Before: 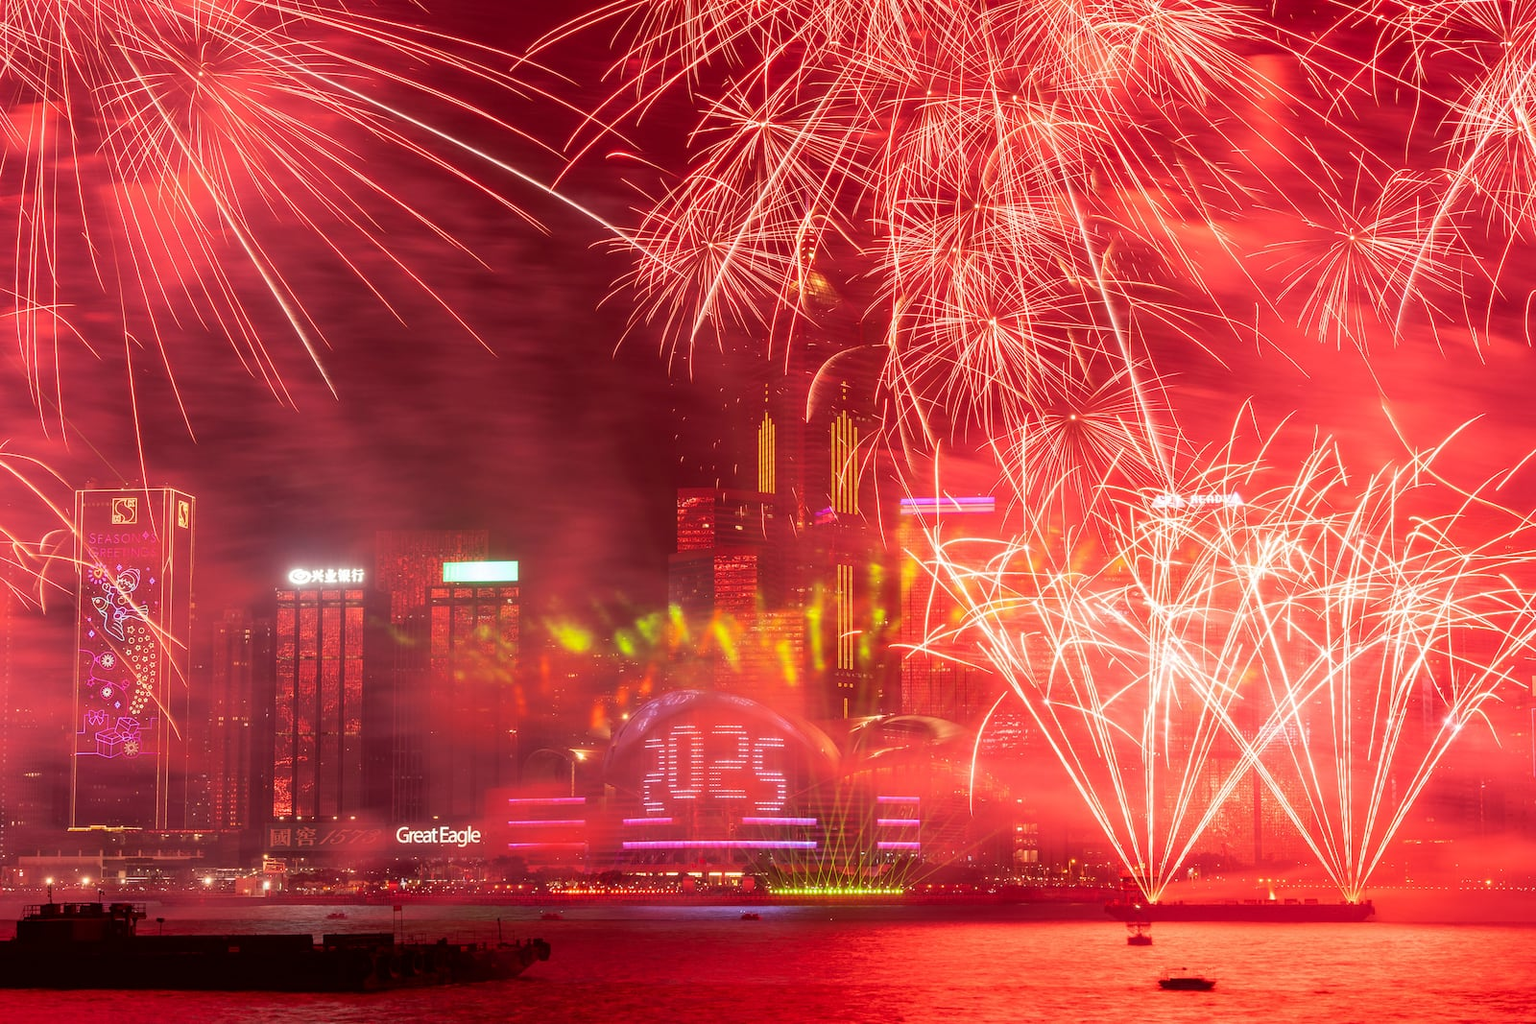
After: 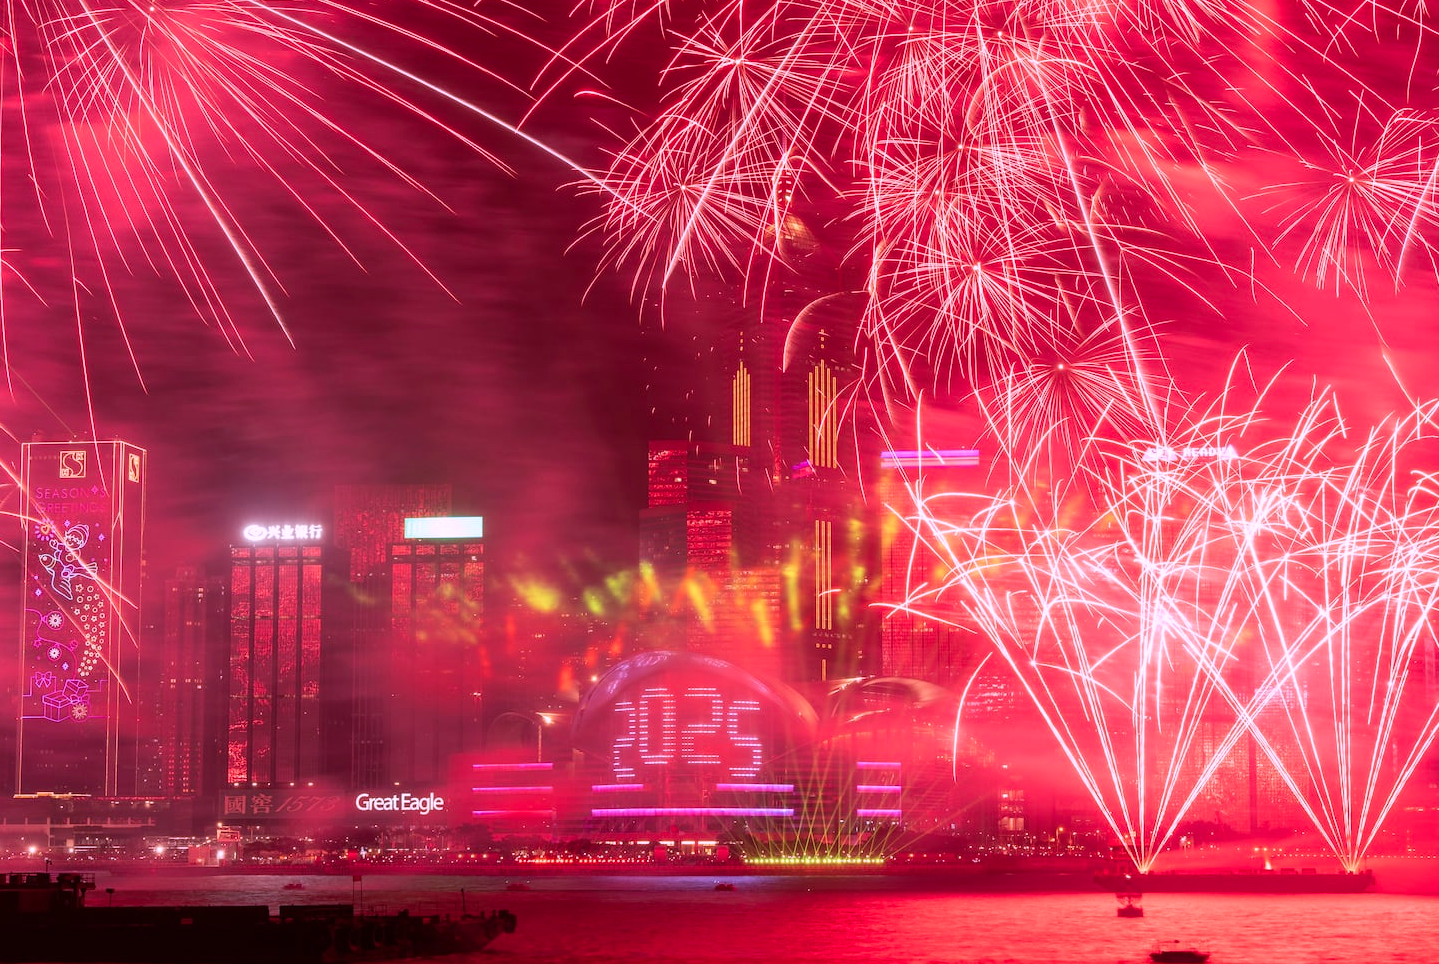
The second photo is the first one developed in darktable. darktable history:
crop: left 3.605%, top 6.415%, right 6.454%, bottom 3.185%
color correction: highlights a* 15.4, highlights b* -20.24
